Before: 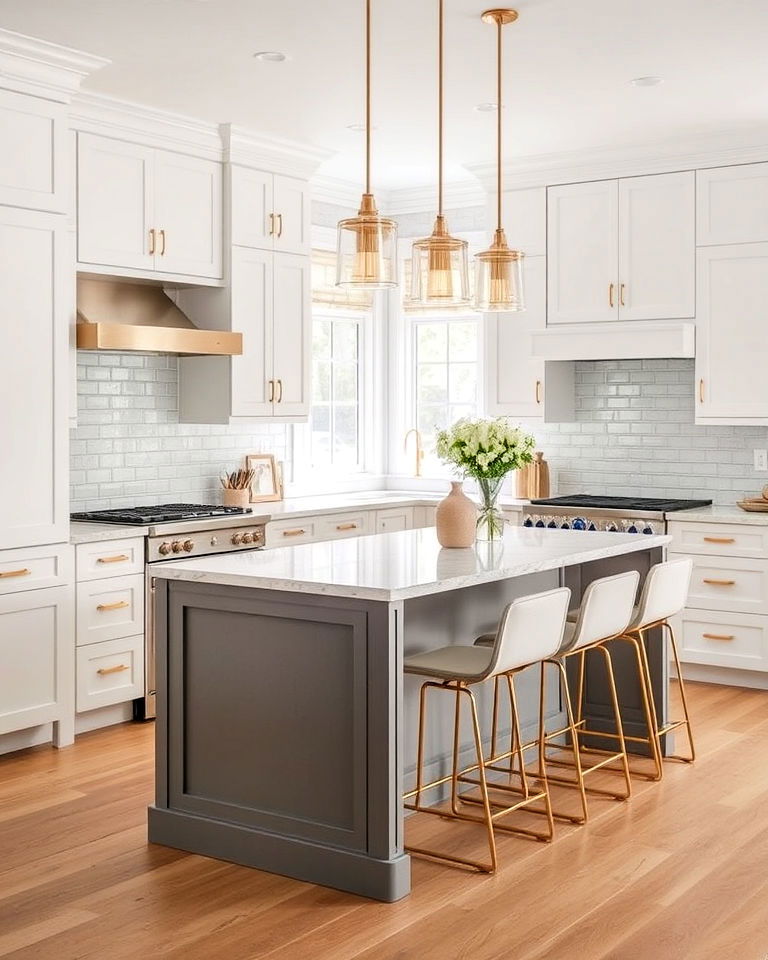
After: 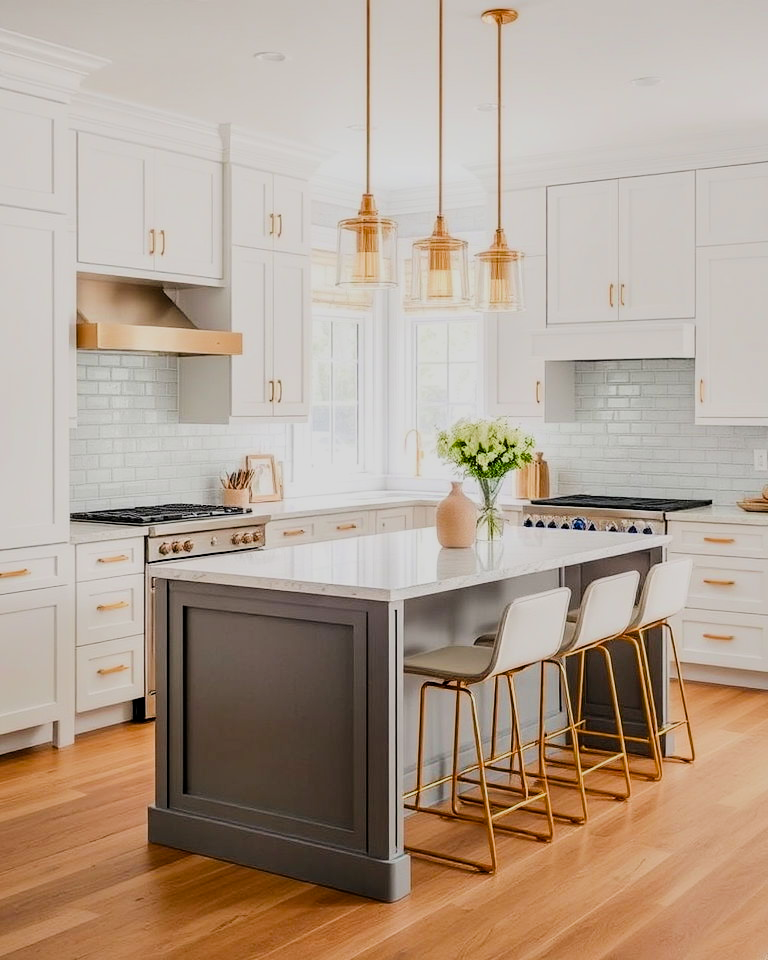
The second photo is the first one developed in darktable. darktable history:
color balance rgb: linear chroma grading › shadows -8%, linear chroma grading › global chroma 10%, perceptual saturation grading › global saturation 2%, perceptual saturation grading › highlights -2%, perceptual saturation grading › mid-tones 4%, perceptual saturation grading › shadows 8%, perceptual brilliance grading › global brilliance 2%, perceptual brilliance grading › highlights -4%, global vibrance 16%, saturation formula JzAzBz (2021)
filmic rgb: black relative exposure -7.65 EV, white relative exposure 4.56 EV, hardness 3.61, contrast 1.106
